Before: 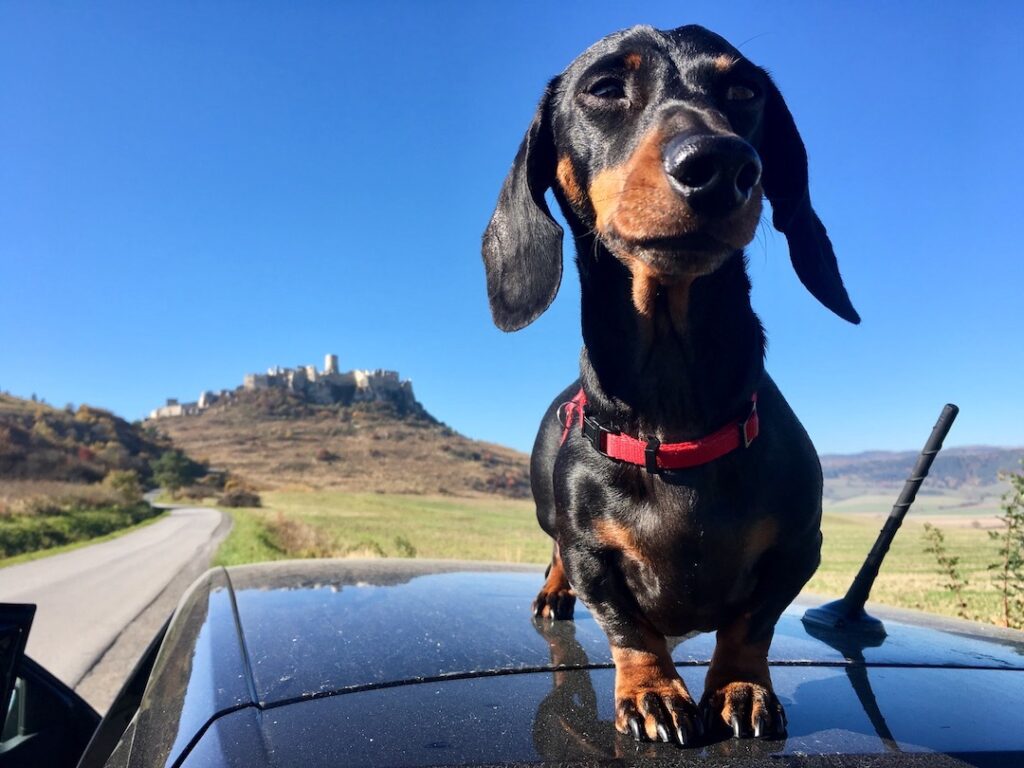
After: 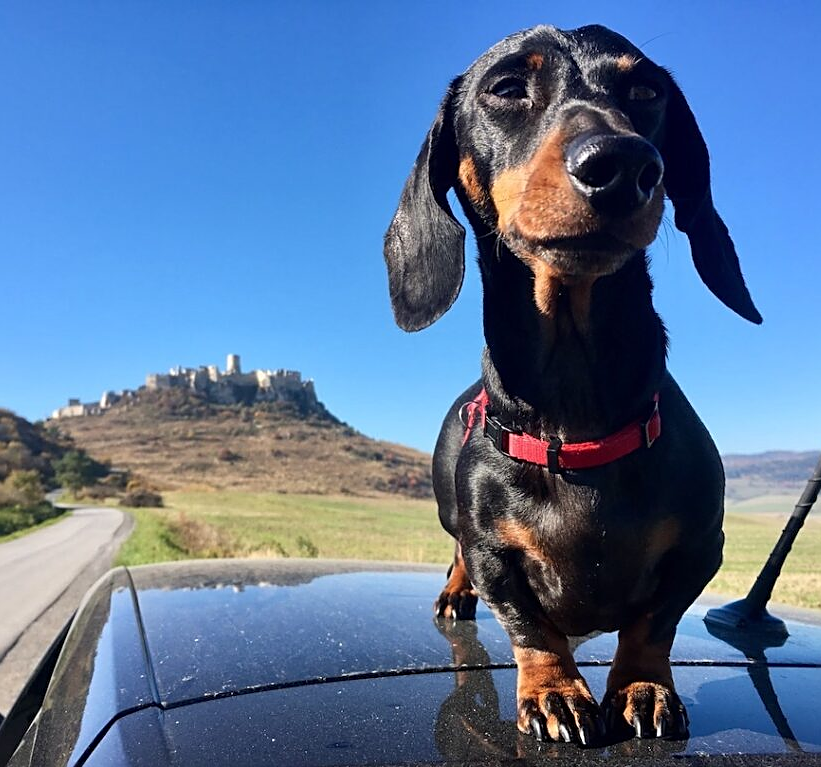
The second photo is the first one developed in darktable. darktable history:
crop and rotate: left 9.597%, right 10.195%
sharpen: on, module defaults
